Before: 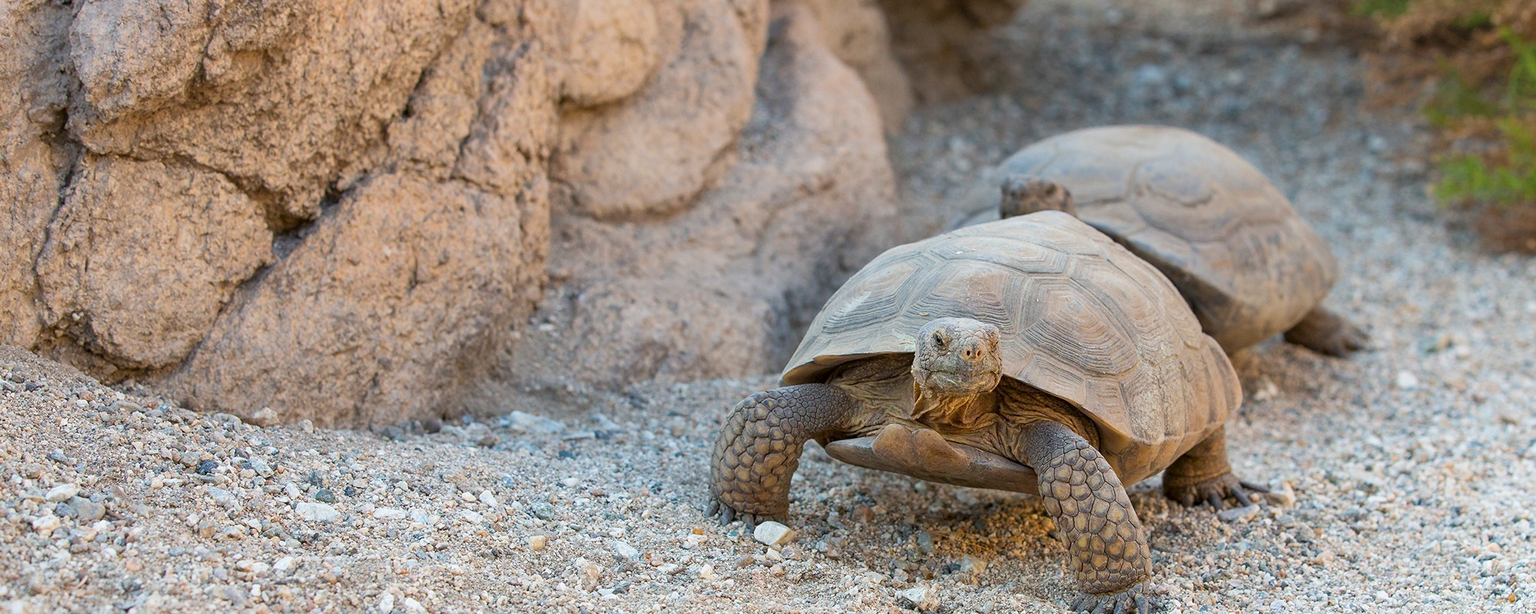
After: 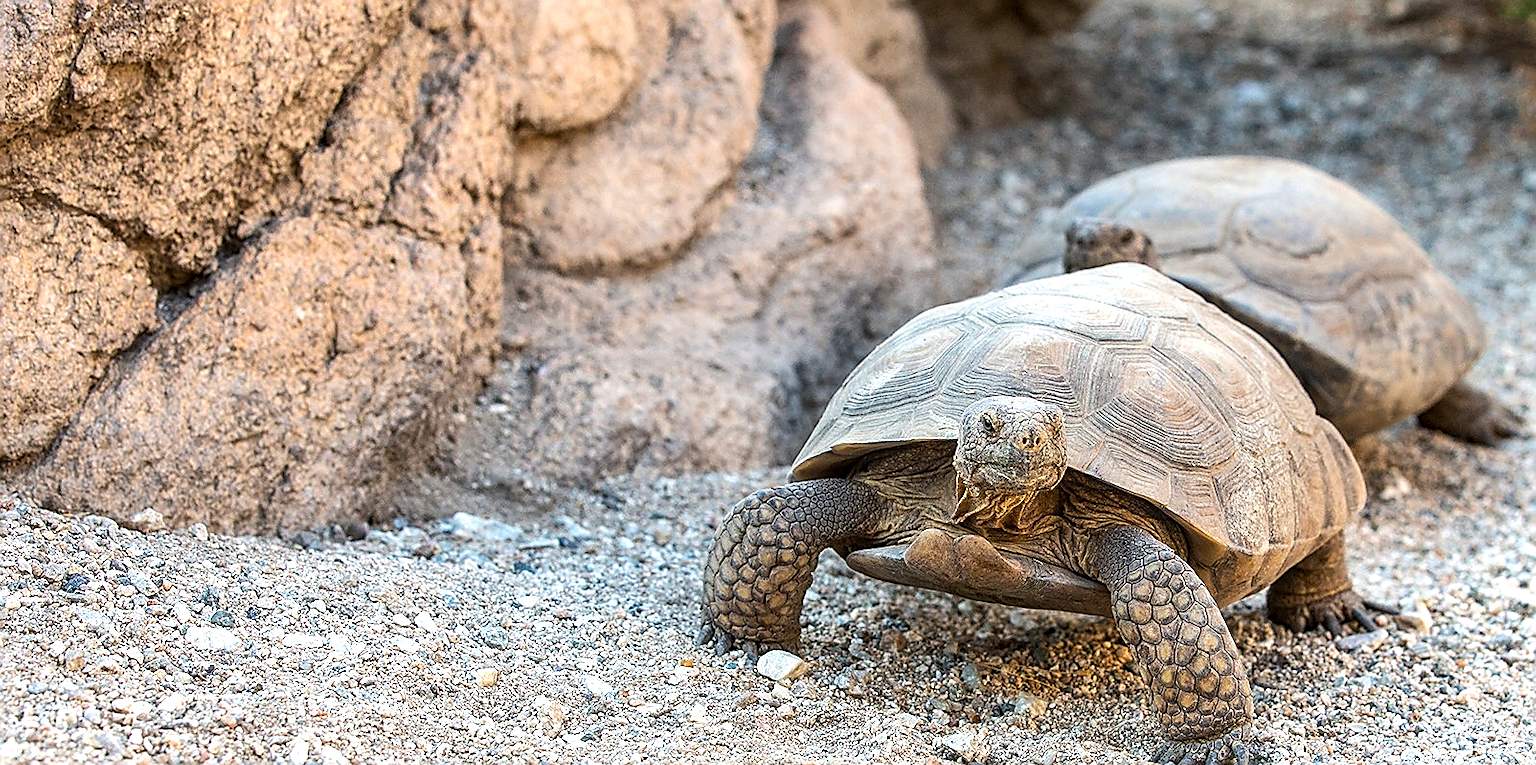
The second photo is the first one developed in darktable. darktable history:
crop and rotate: left 9.597%, right 10.195%
tone equalizer: -8 EV -0.75 EV, -7 EV -0.7 EV, -6 EV -0.6 EV, -5 EV -0.4 EV, -3 EV 0.4 EV, -2 EV 0.6 EV, -1 EV 0.7 EV, +0 EV 0.75 EV, edges refinement/feathering 500, mask exposure compensation -1.57 EV, preserve details no
local contrast: on, module defaults
sharpen: radius 1.4, amount 1.25, threshold 0.7
